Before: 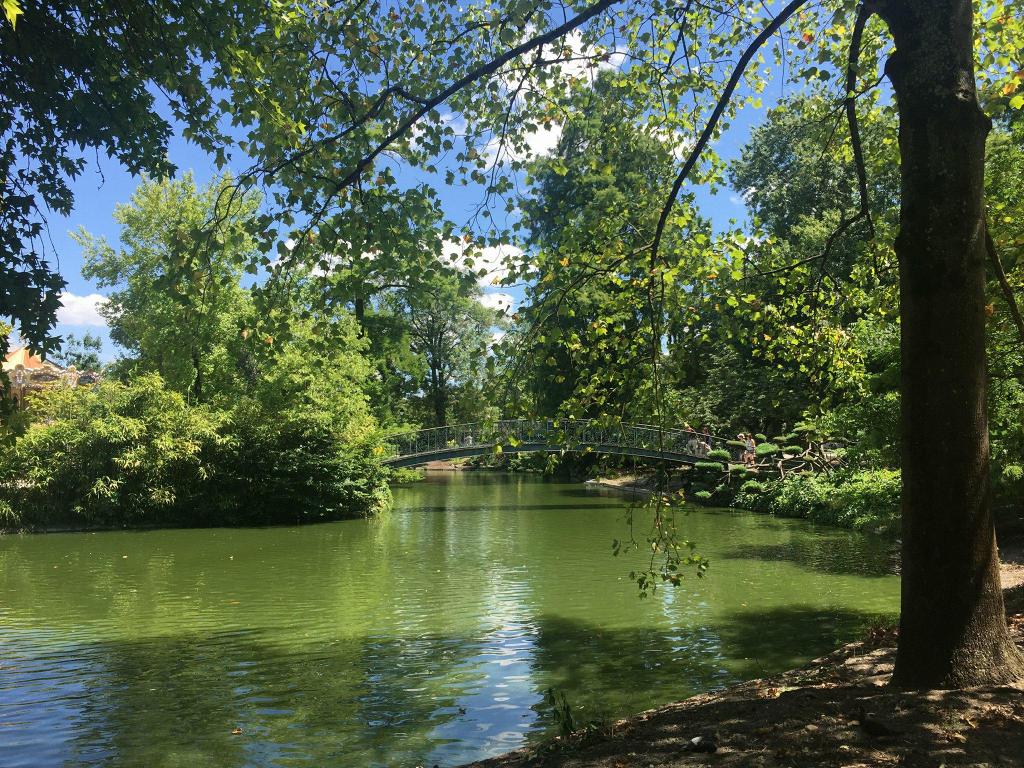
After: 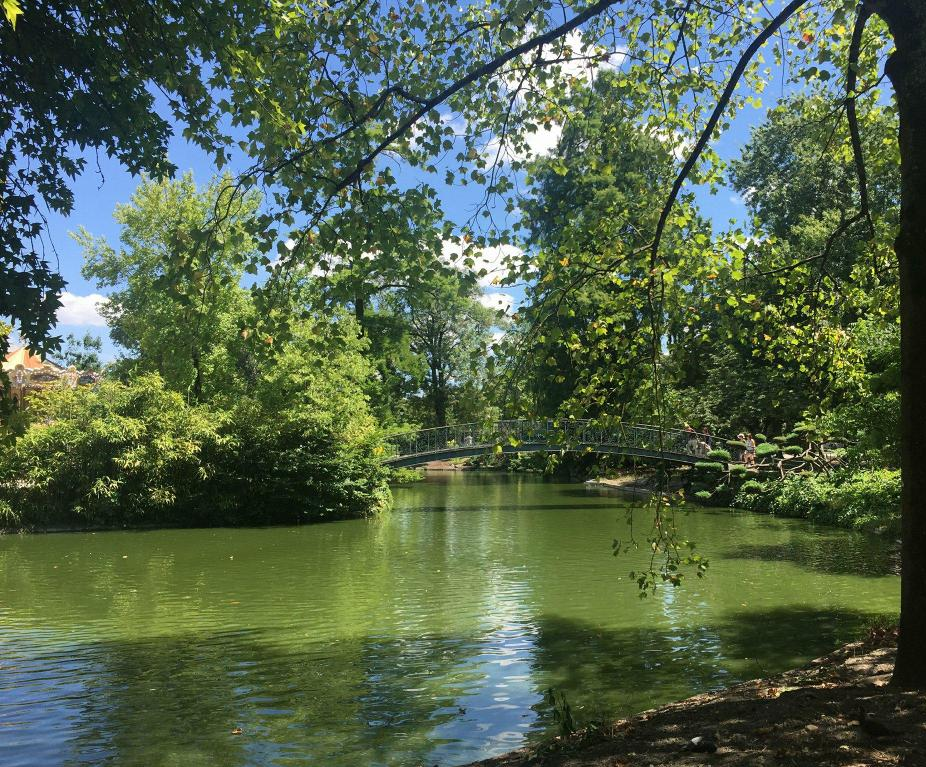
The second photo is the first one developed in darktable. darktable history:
crop: right 9.511%, bottom 0.047%
